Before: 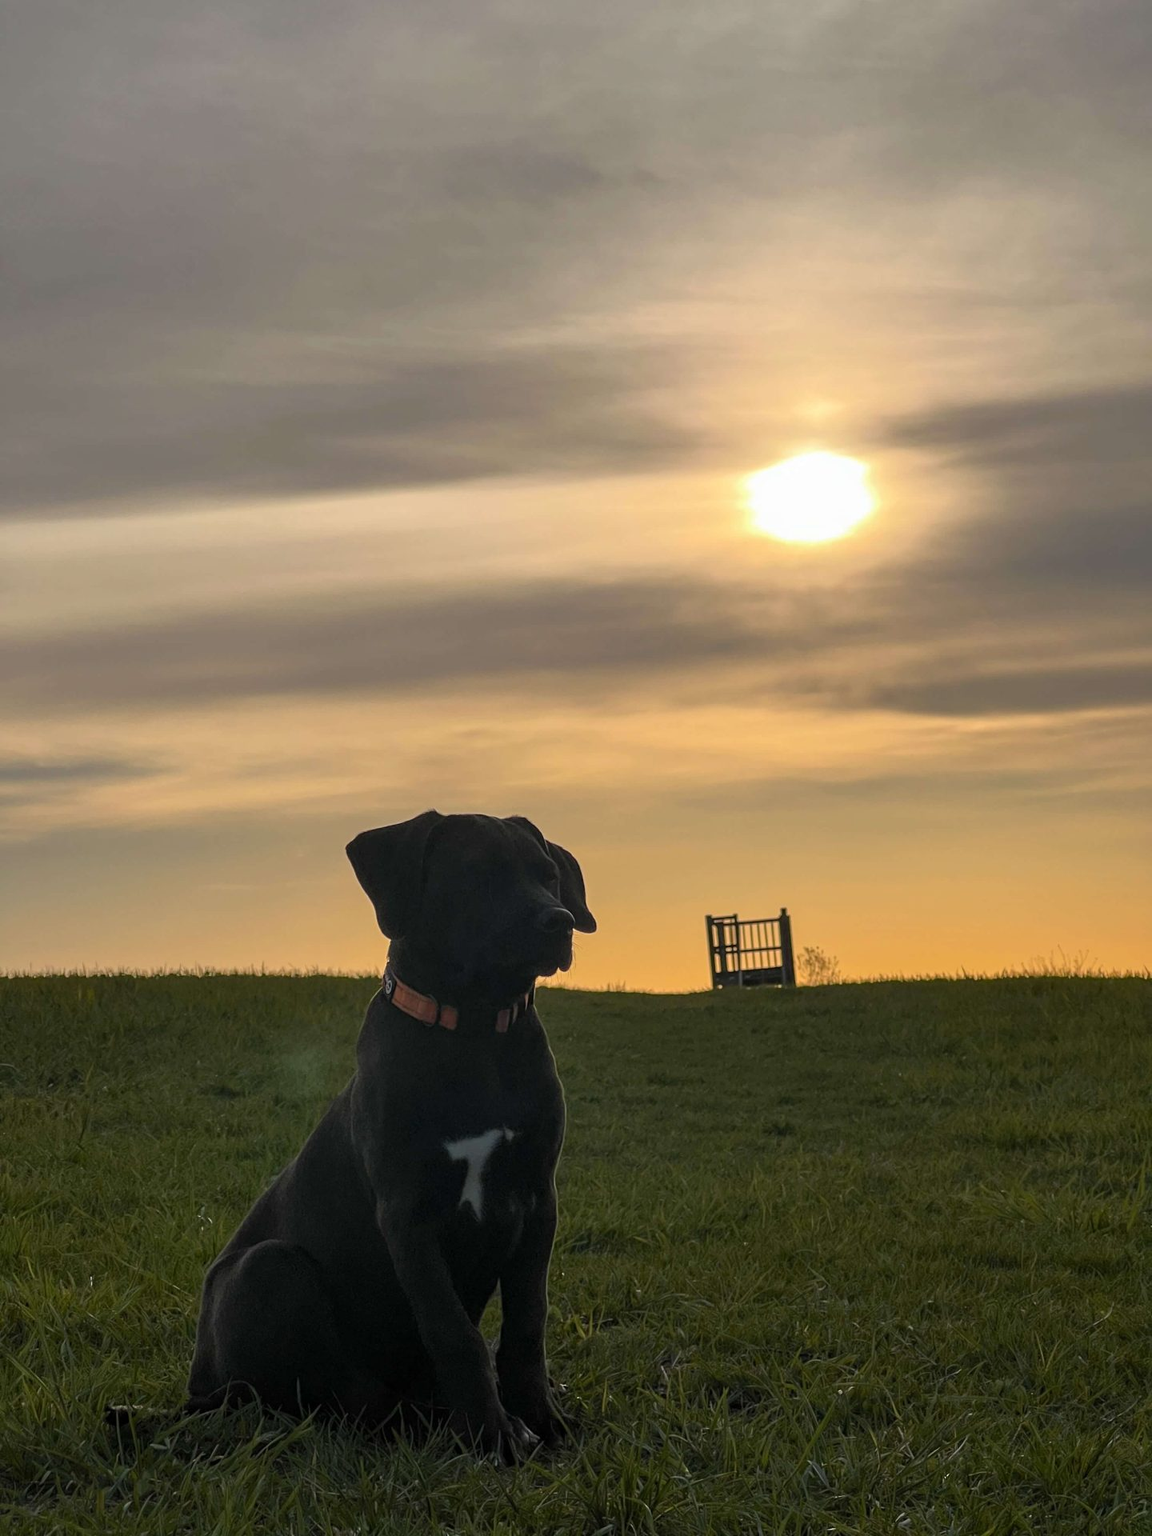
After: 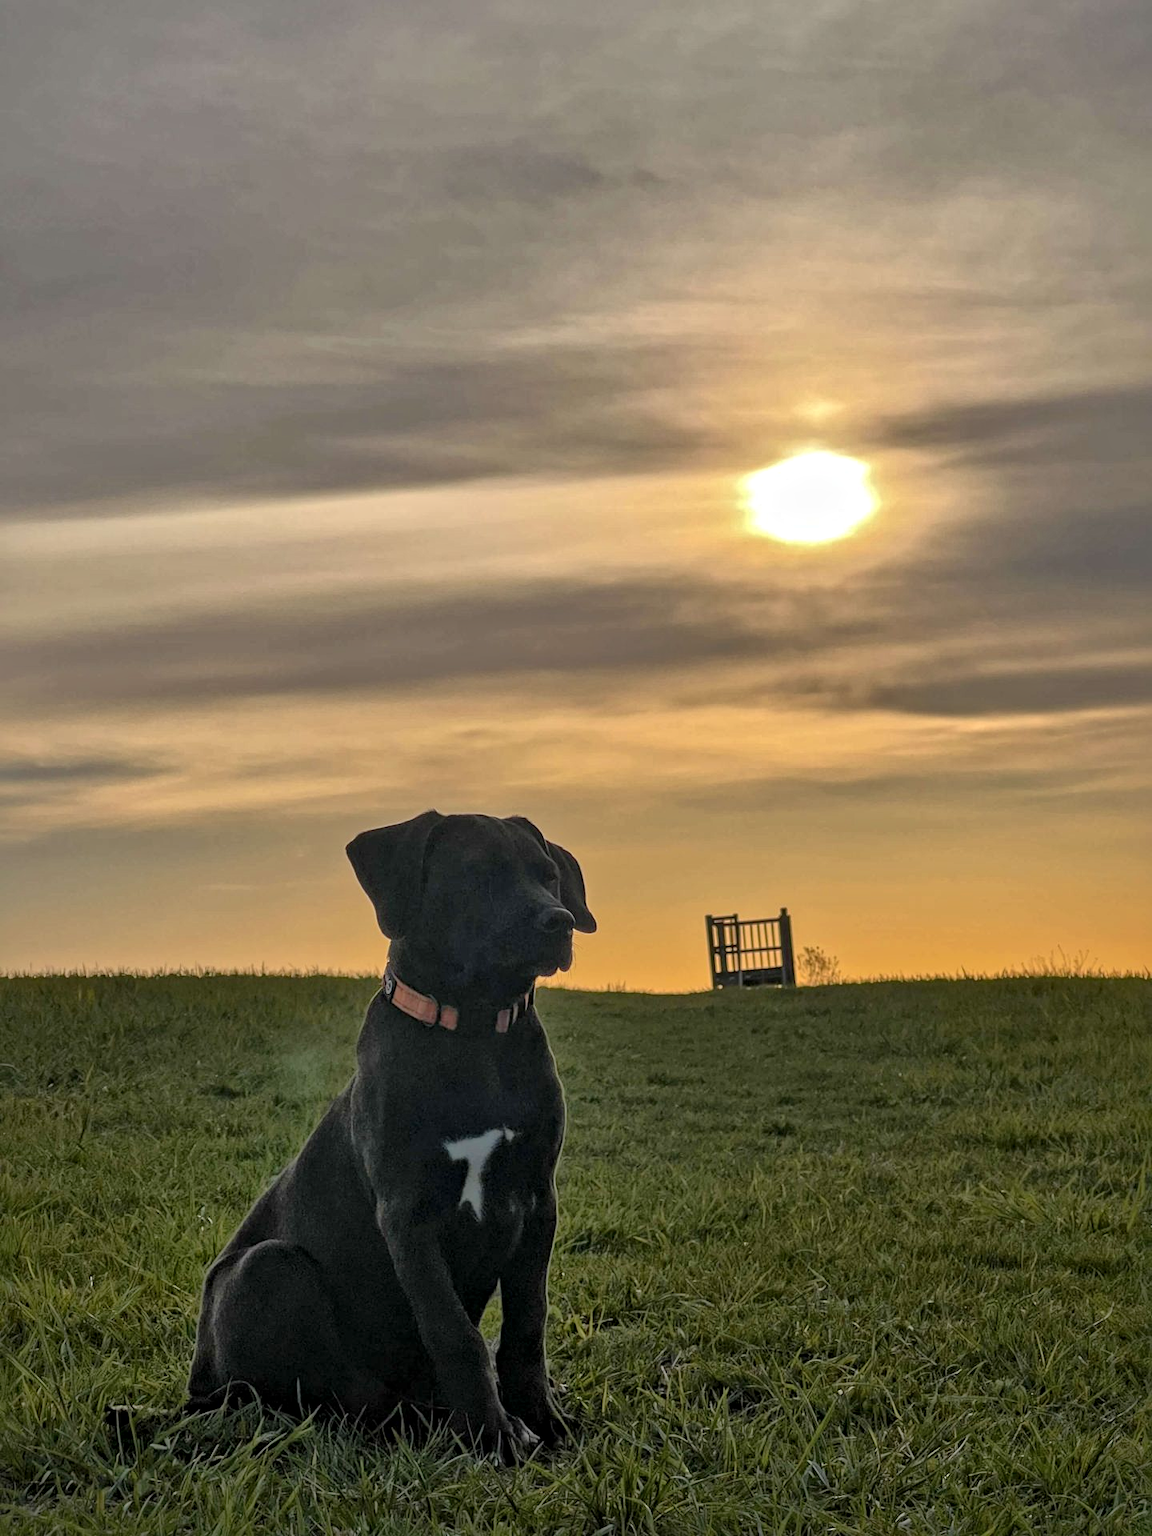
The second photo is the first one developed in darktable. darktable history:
shadows and highlights: on, module defaults
base curve: preserve colors none
local contrast: mode bilateral grid, contrast 20, coarseness 19, detail 163%, midtone range 0.2
